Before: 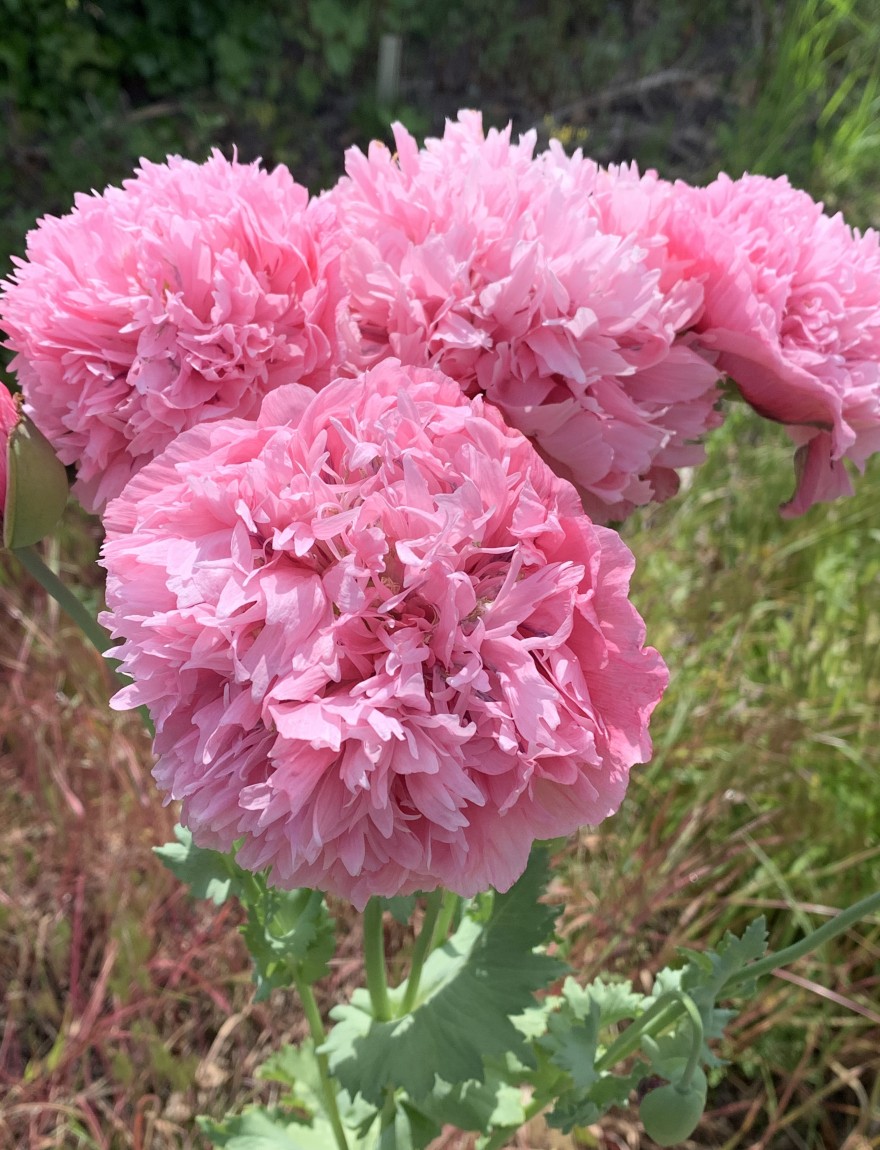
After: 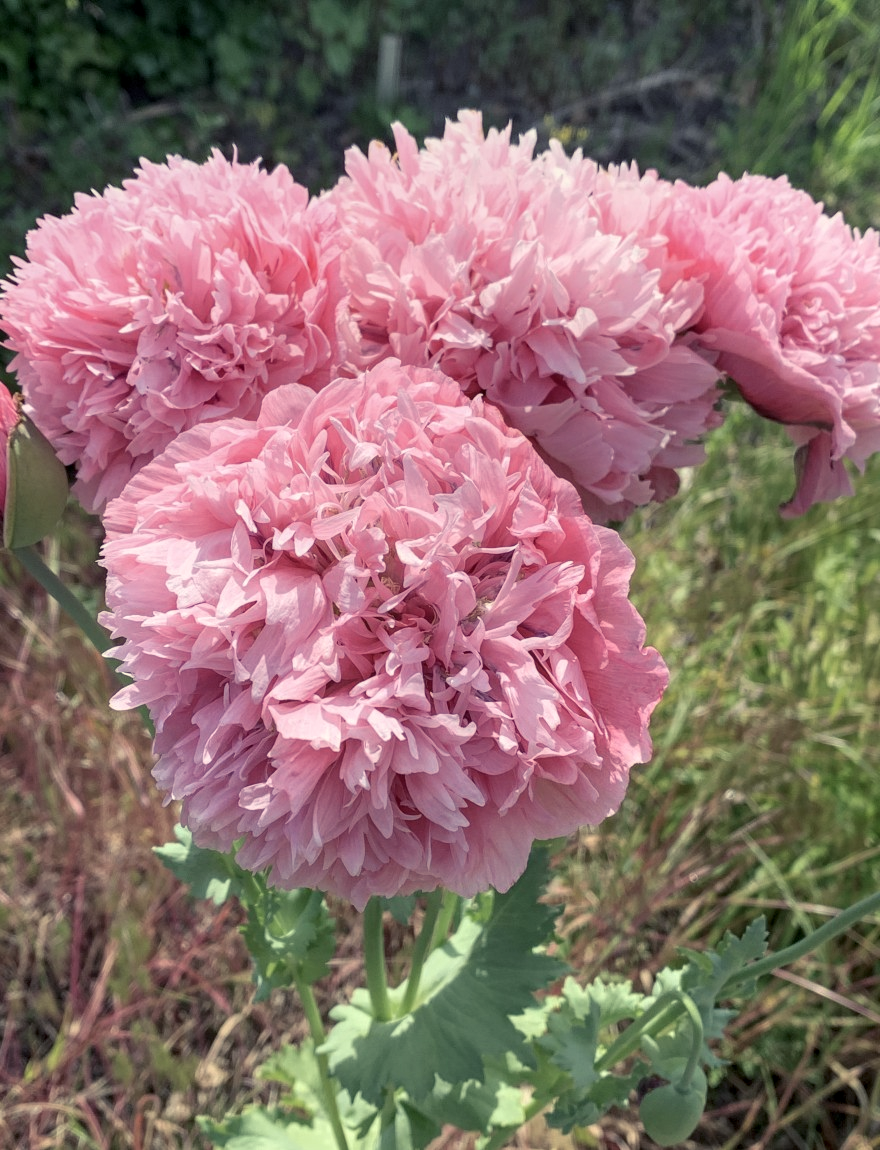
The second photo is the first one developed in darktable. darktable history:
color calibration: x 0.37, y 0.382, temperature 4313.32 K
color balance rgb: shadows lift › chroma 2%, shadows lift › hue 263°, highlights gain › chroma 8%, highlights gain › hue 84°, linear chroma grading › global chroma -15%, saturation formula JzAzBz (2021)
local contrast: on, module defaults
